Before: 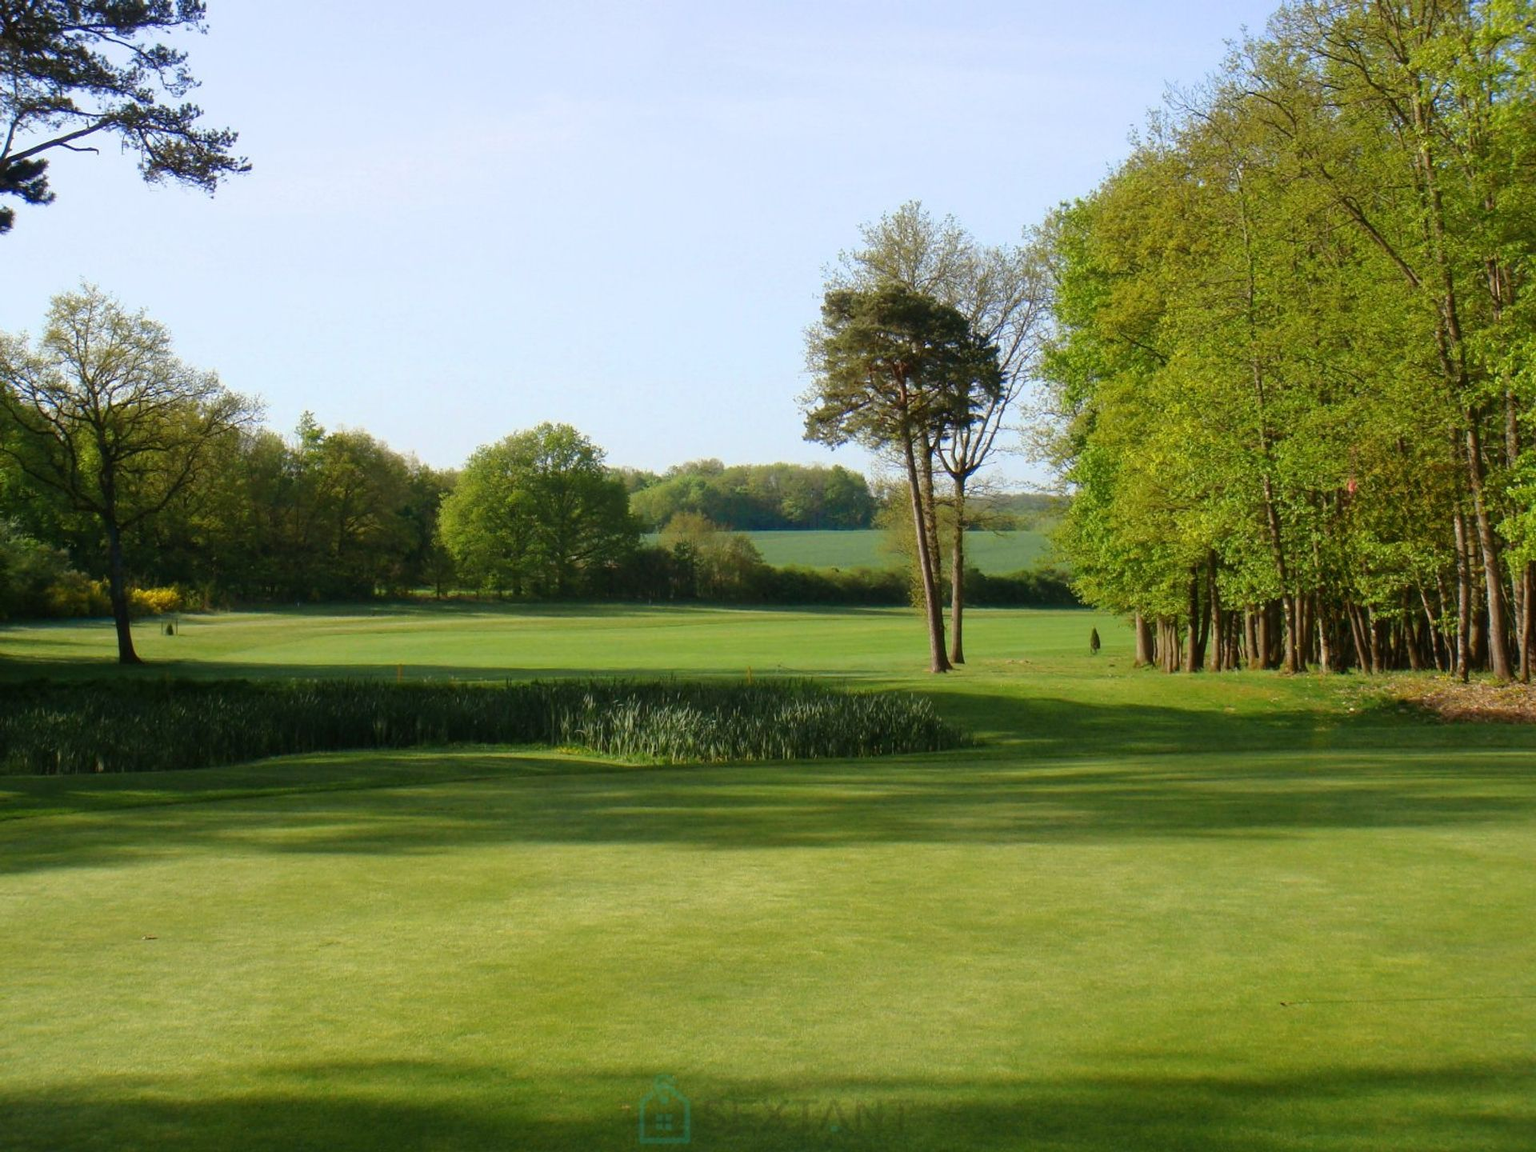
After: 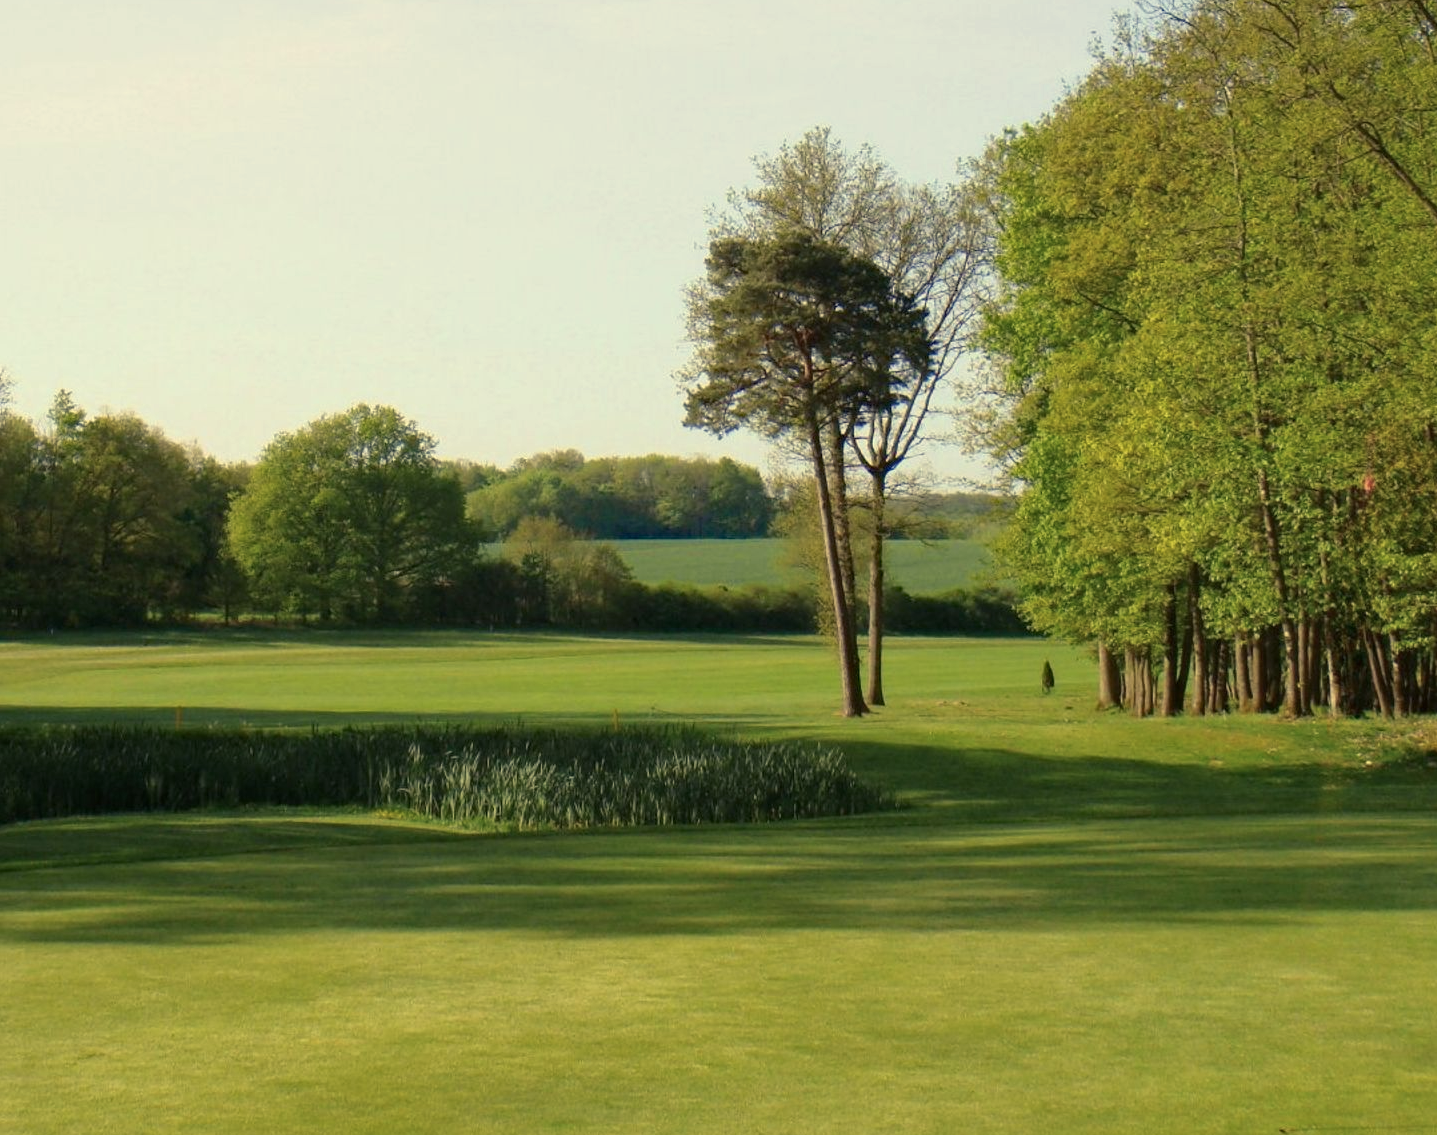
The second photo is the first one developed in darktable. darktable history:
crop: left 16.768%, top 8.653%, right 8.362%, bottom 12.485%
haze removal: strength 0.29, distance 0.25, compatibility mode true, adaptive false
color balance rgb: shadows lift › chroma 2%, shadows lift › hue 263°, highlights gain › chroma 8%, highlights gain › hue 84°, linear chroma grading › global chroma -15%, saturation formula JzAzBz (2021)
local contrast: mode bilateral grid, contrast 15, coarseness 36, detail 105%, midtone range 0.2
